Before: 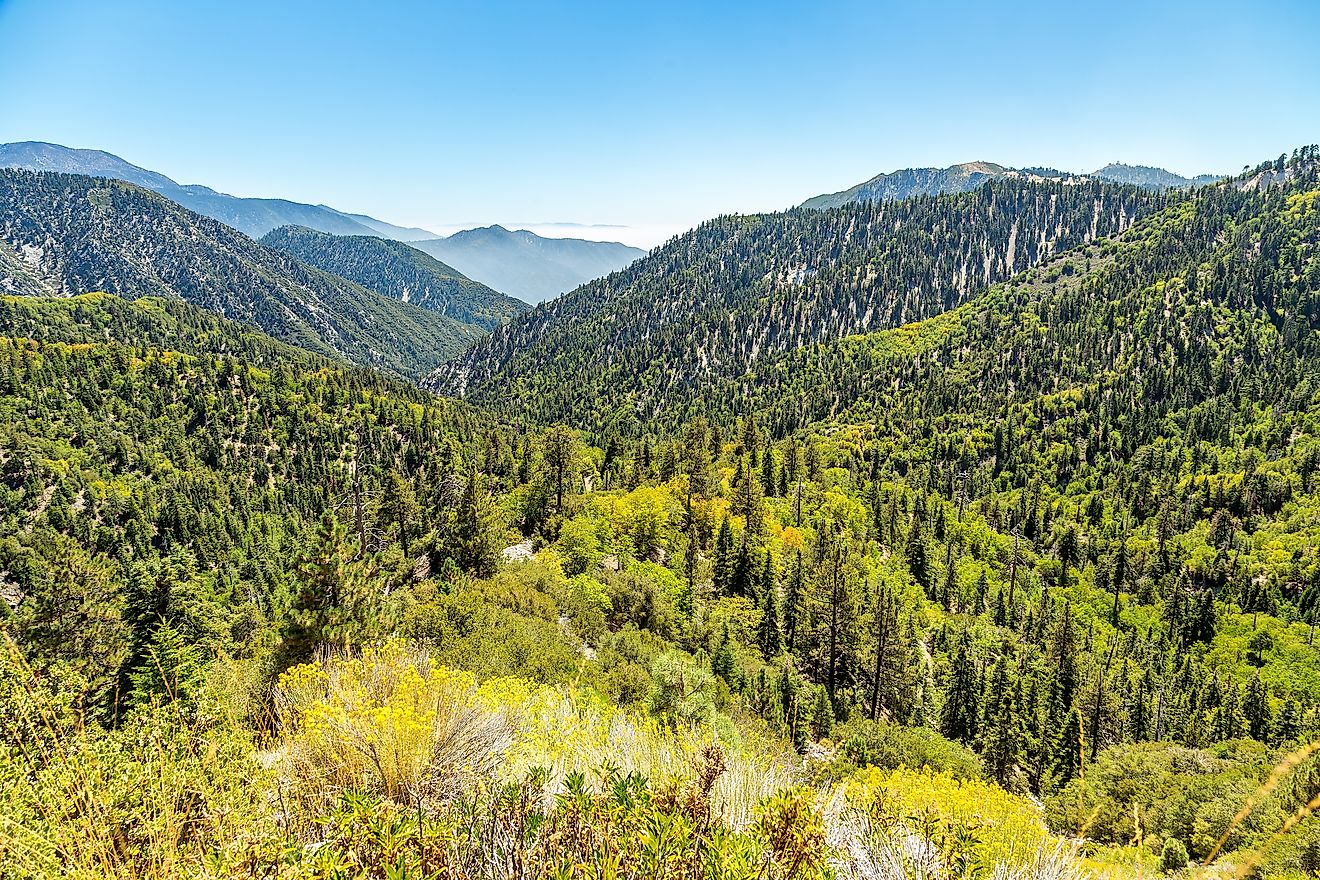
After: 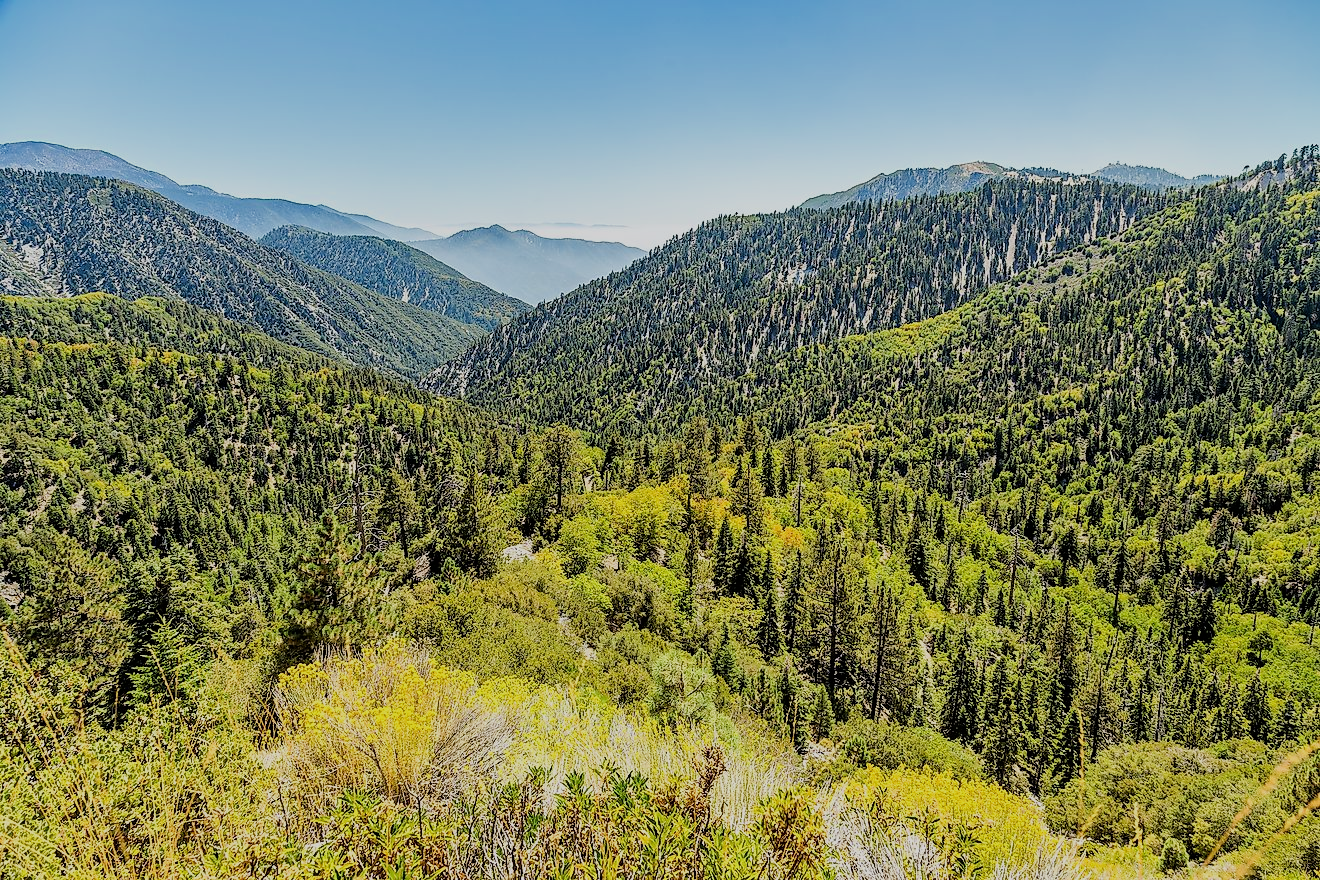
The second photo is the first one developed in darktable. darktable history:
filmic rgb: black relative exposure -7.65 EV, white relative exposure 4.56 EV, hardness 3.61
shadows and highlights: shadows 23.05, highlights -48.86, soften with gaussian
